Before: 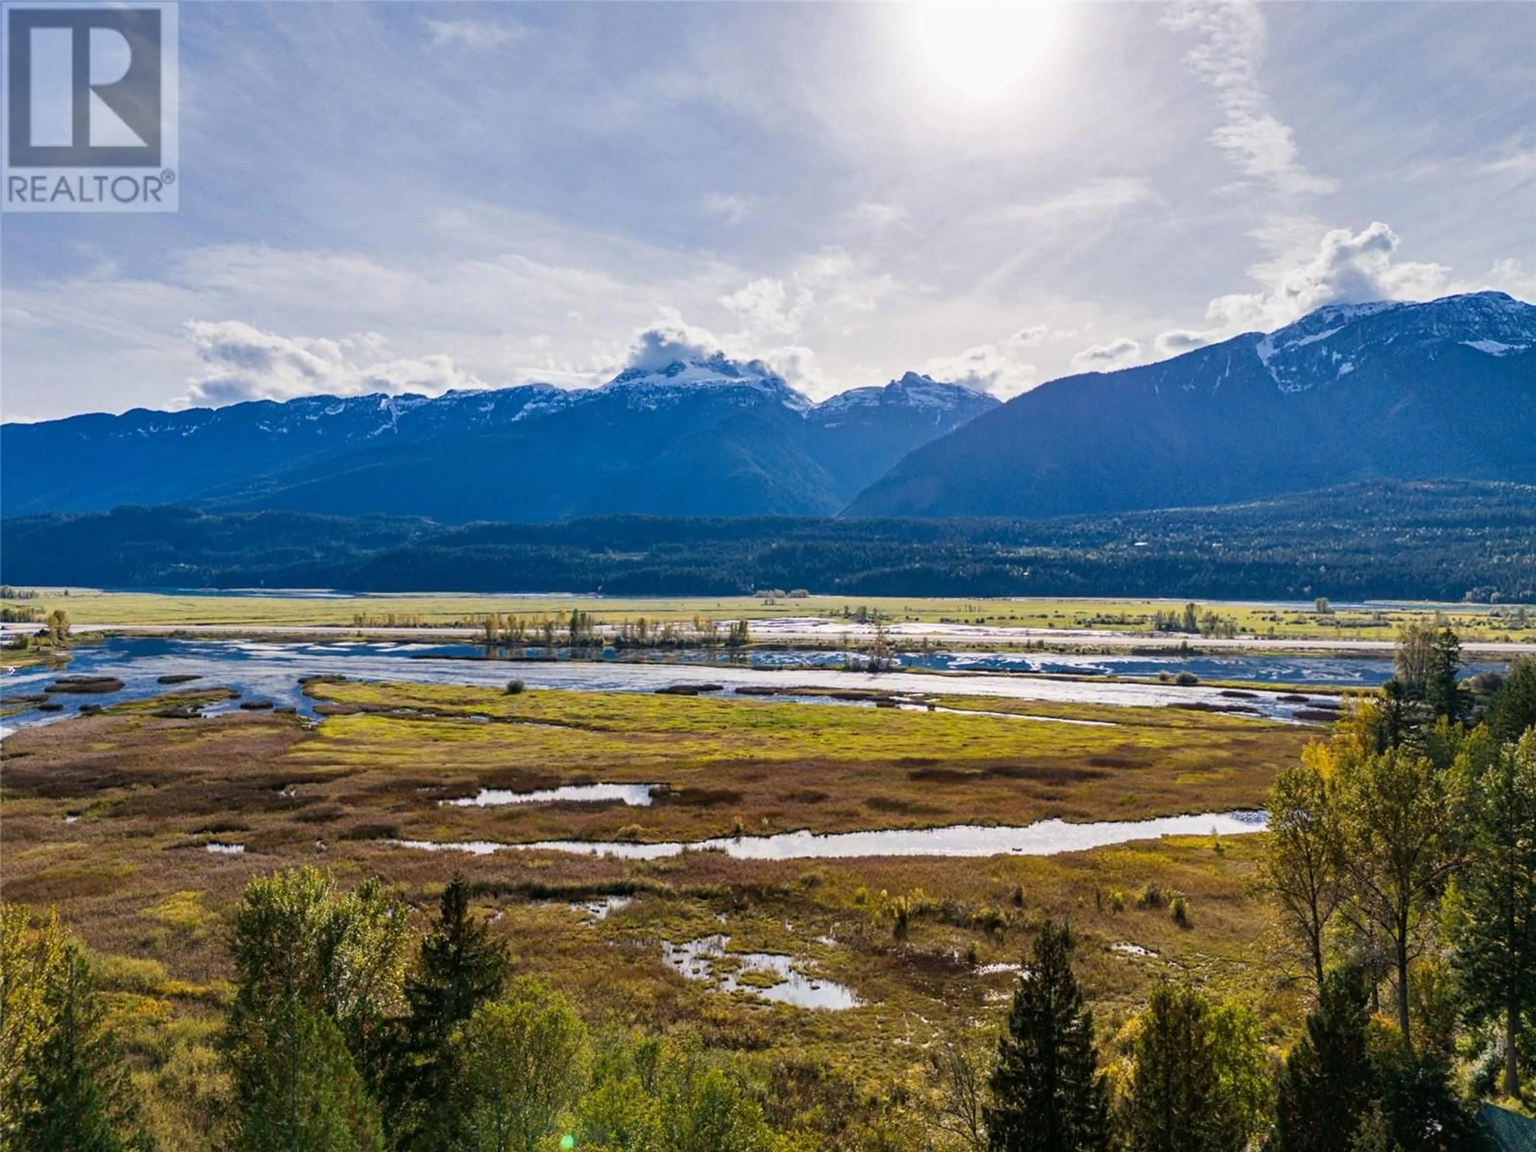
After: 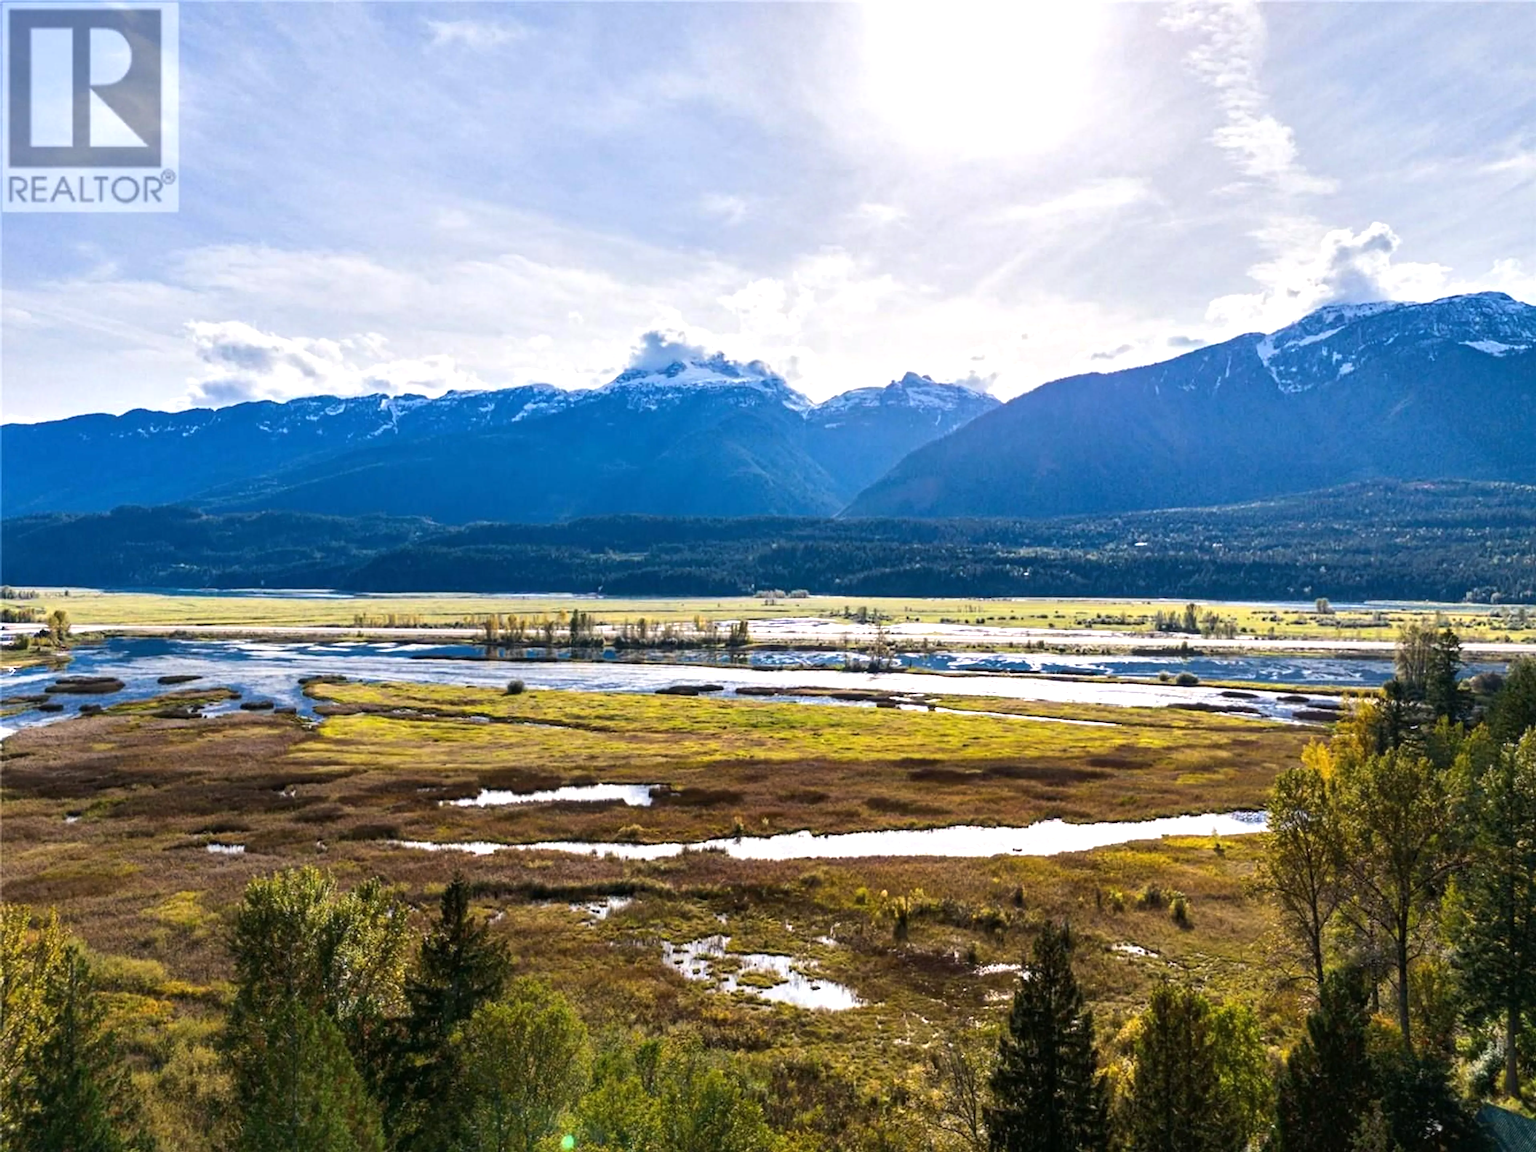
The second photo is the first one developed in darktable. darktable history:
tone equalizer: -8 EV 0.001 EV, -7 EV -0.001 EV, -6 EV 0.003 EV, -5 EV -0.021 EV, -4 EV -0.117 EV, -3 EV -0.139 EV, -2 EV 0.266 EV, -1 EV 0.717 EV, +0 EV 0.497 EV
